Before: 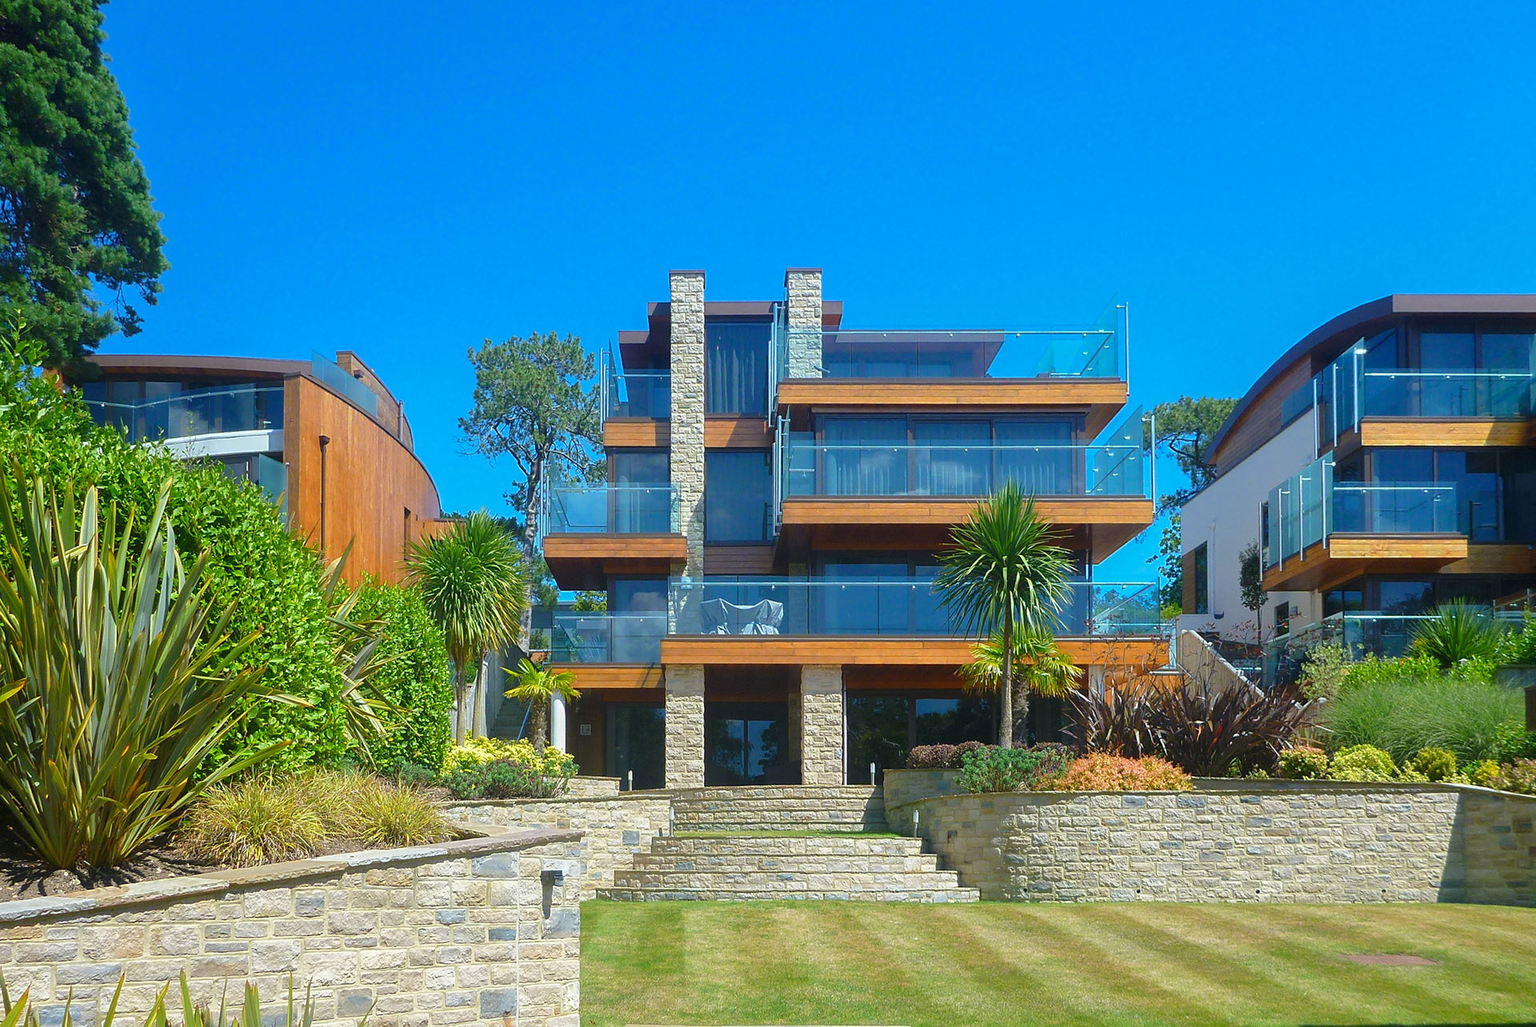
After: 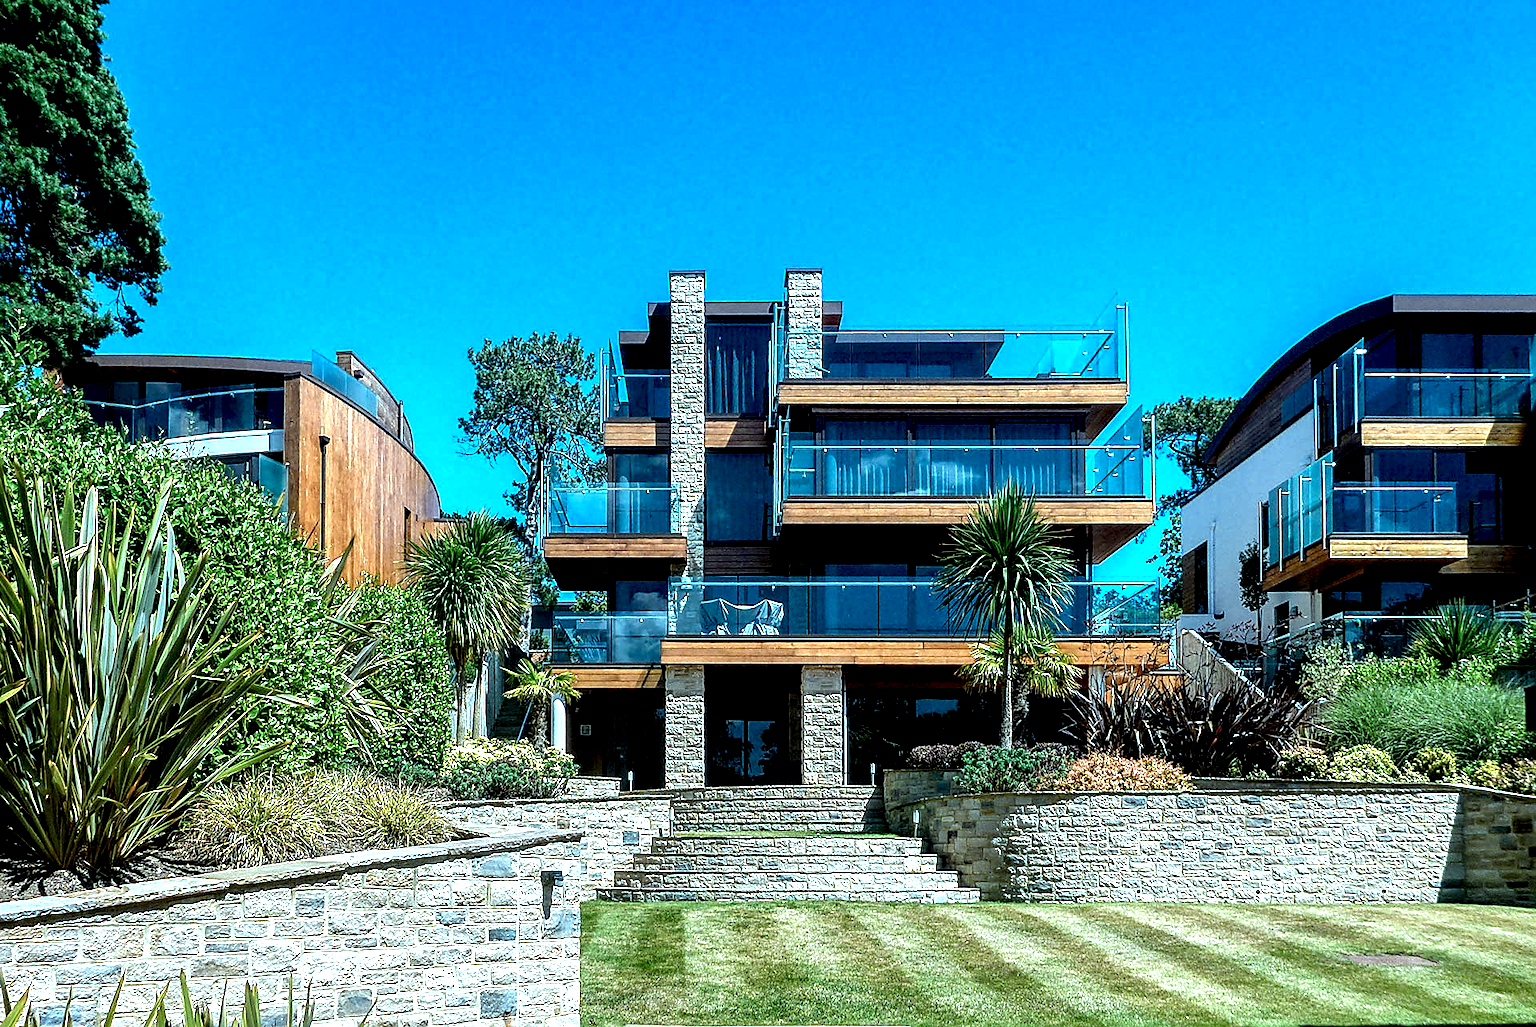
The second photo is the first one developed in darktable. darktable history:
local contrast: highlights 116%, shadows 46%, detail 292%
sharpen: on, module defaults
color correction: highlights a* -11.75, highlights b* -15.11
